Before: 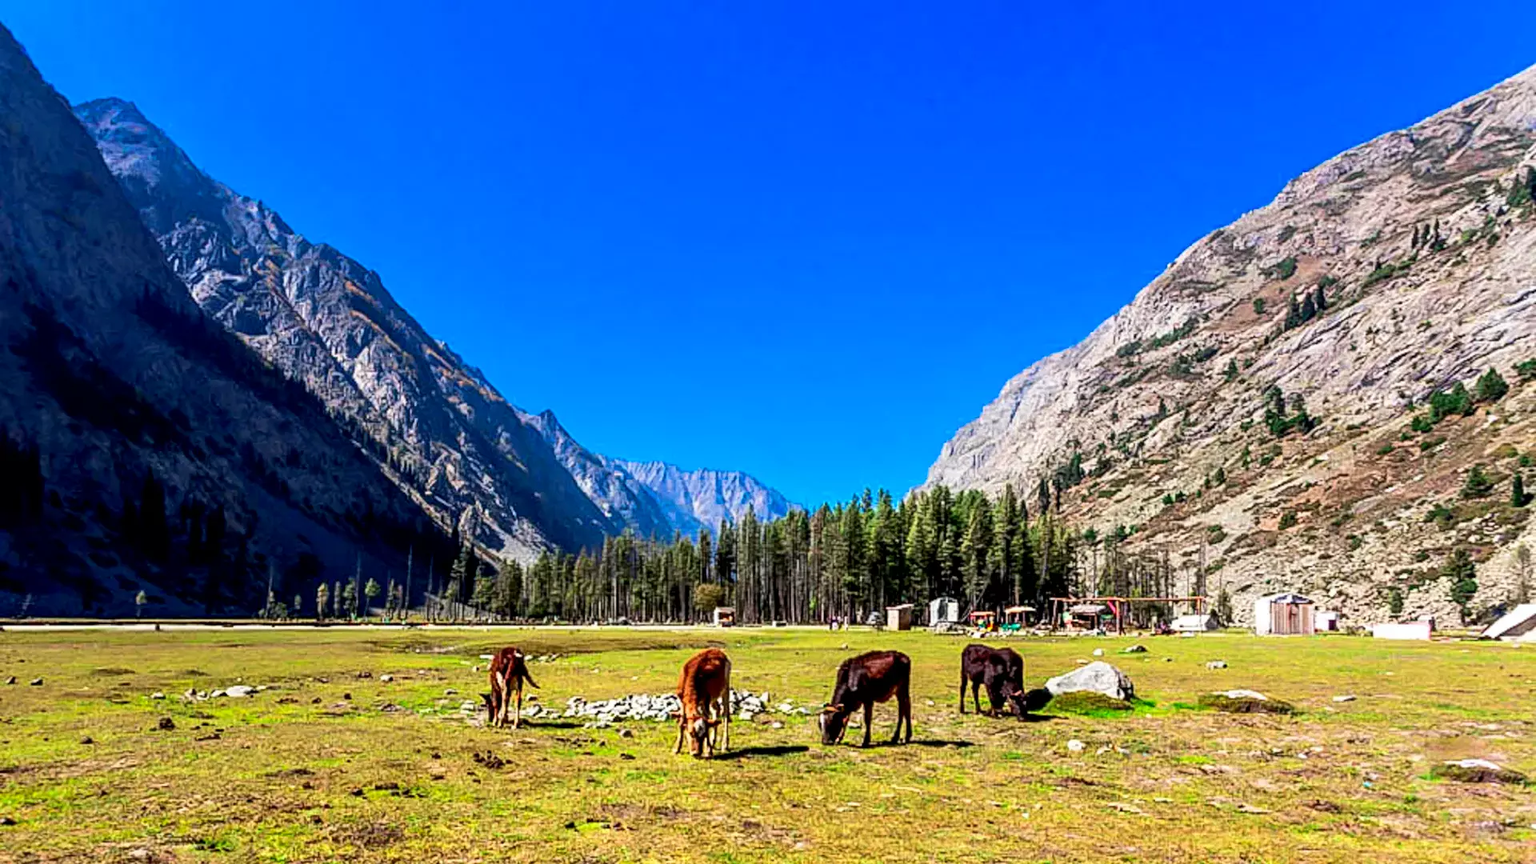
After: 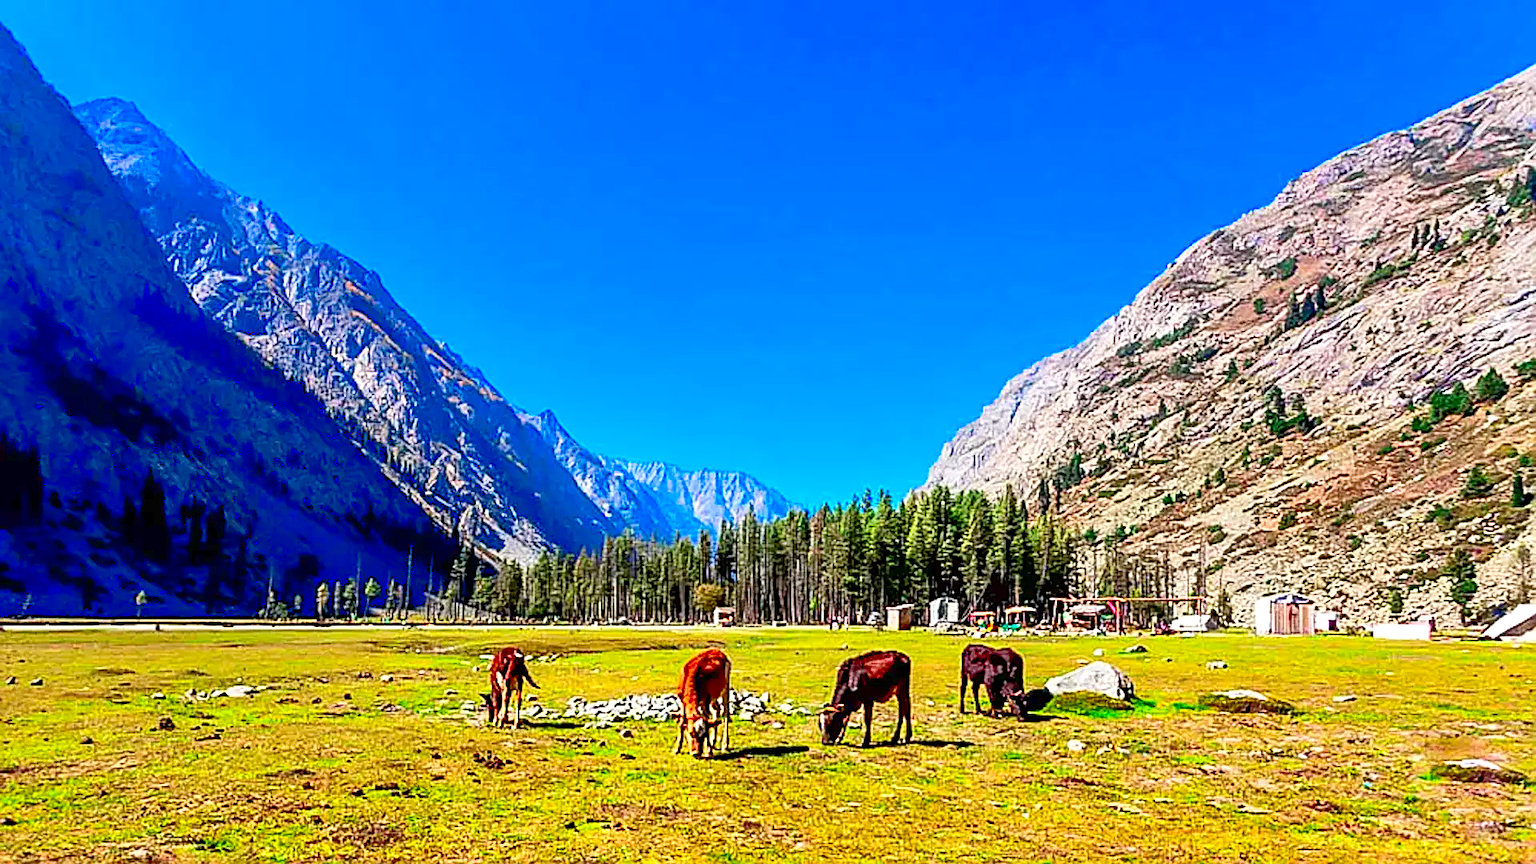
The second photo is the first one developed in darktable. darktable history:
levels: levels [0, 0.43, 0.984]
sharpen: amount 0.75
contrast brightness saturation: contrast 0.09, saturation 0.28
shadows and highlights: shadows 5, soften with gaussian
